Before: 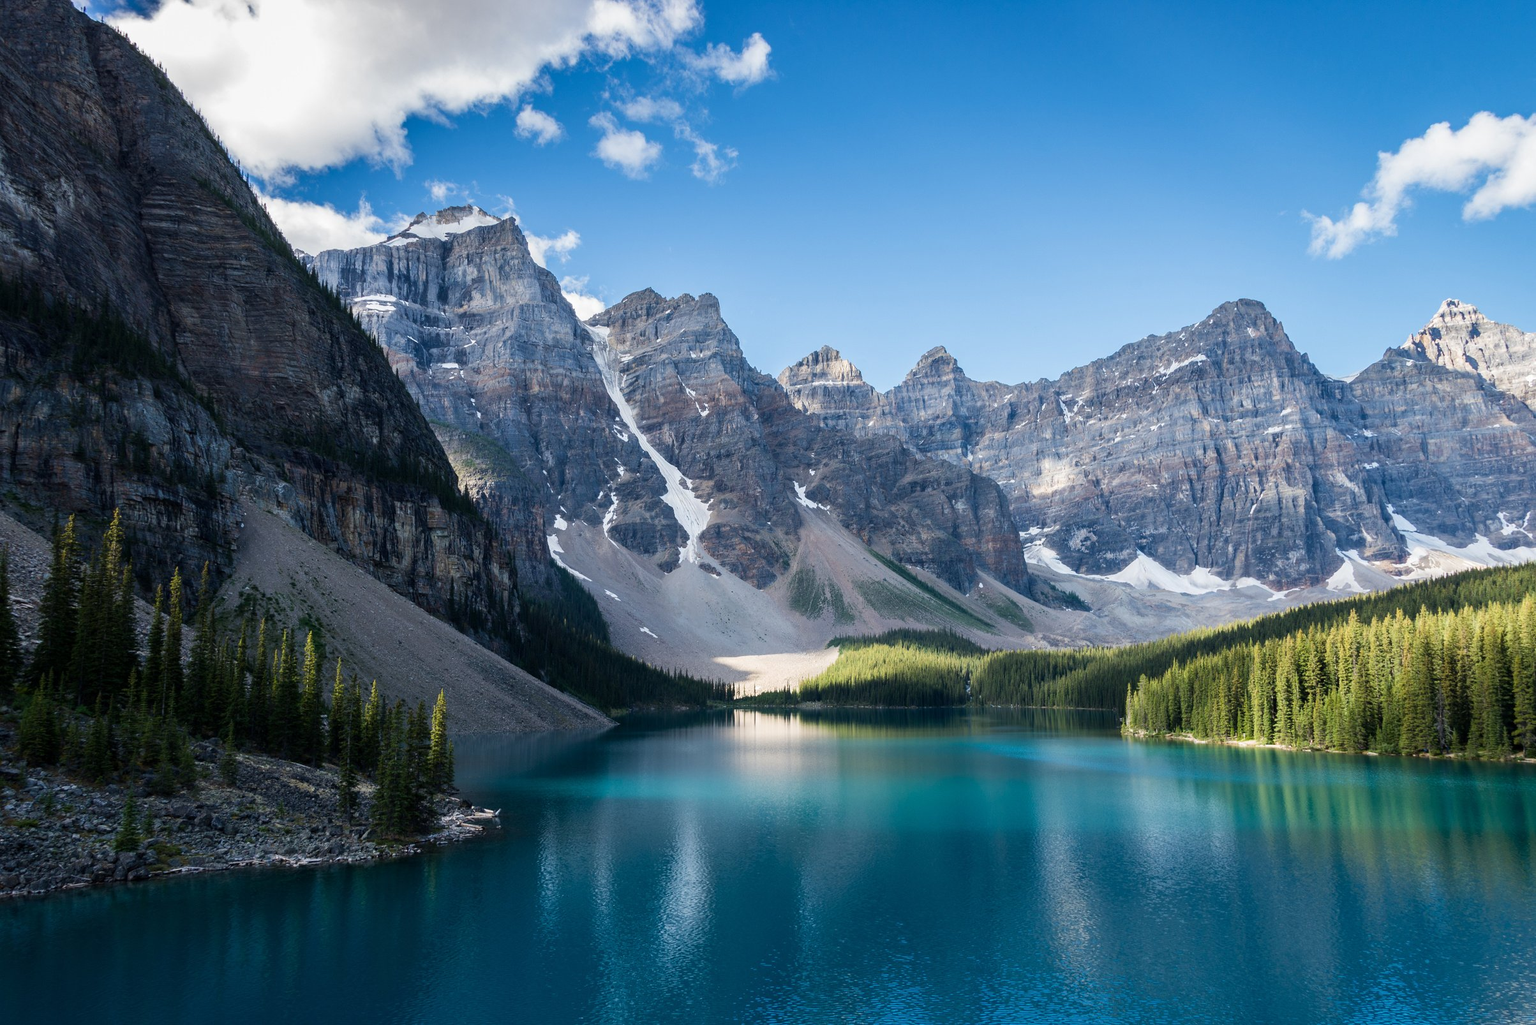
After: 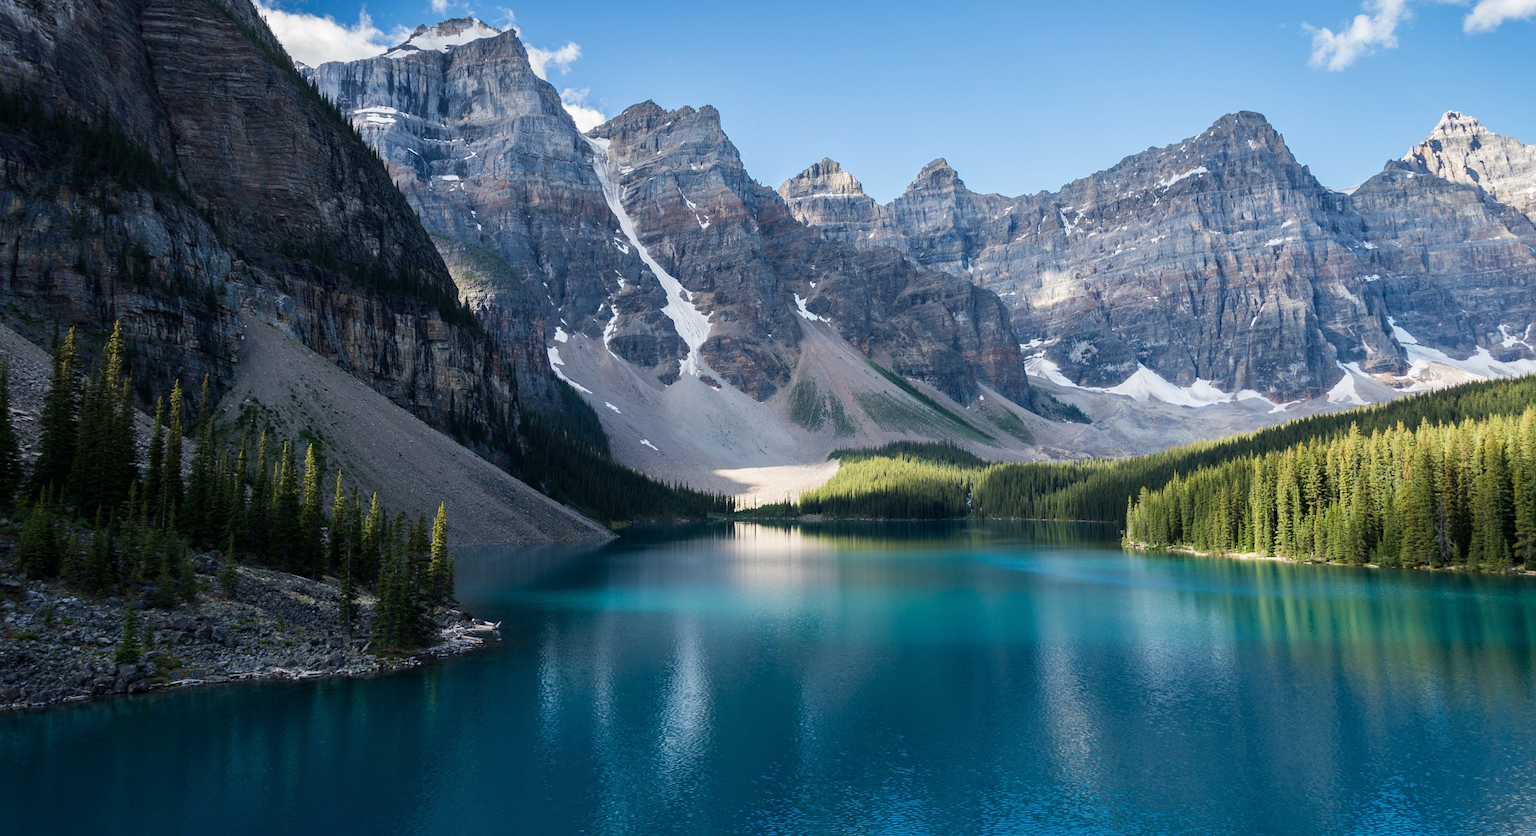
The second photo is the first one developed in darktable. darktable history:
crop and rotate: top 18.415%
